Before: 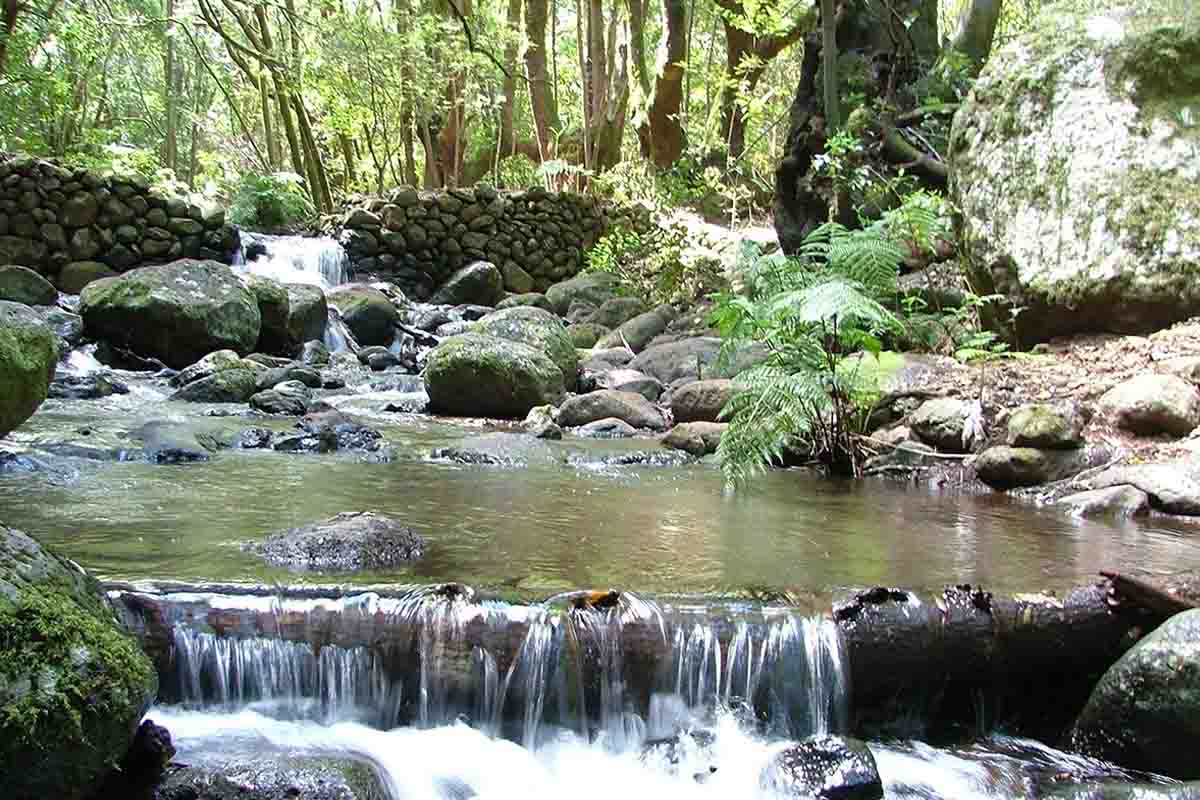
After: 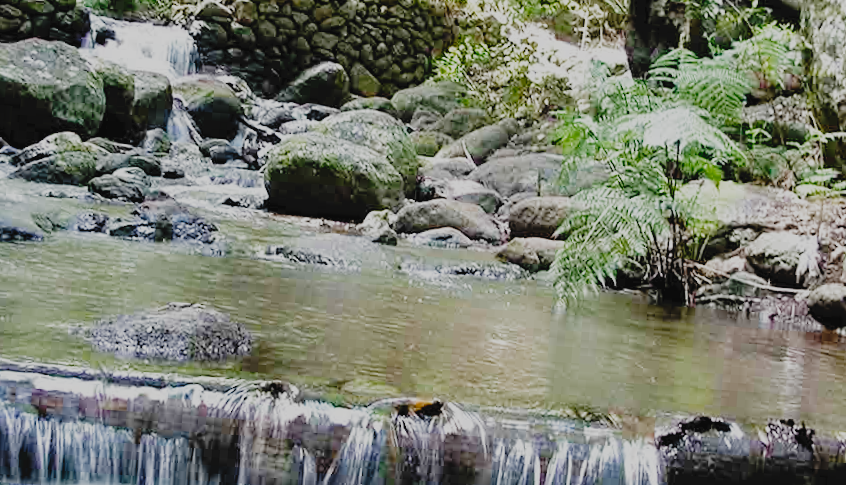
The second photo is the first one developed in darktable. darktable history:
crop and rotate: angle -4.13°, left 9.736%, top 21.181%, right 12.302%, bottom 11.775%
filmic rgb: black relative exposure -5.75 EV, white relative exposure 3.39 EV, hardness 3.66, add noise in highlights 0.002, preserve chrominance no, color science v3 (2019), use custom middle-gray values true, contrast in highlights soft
tone curve: curves: ch0 [(0, 0) (0.003, 0.048) (0.011, 0.055) (0.025, 0.065) (0.044, 0.089) (0.069, 0.111) (0.1, 0.132) (0.136, 0.163) (0.177, 0.21) (0.224, 0.259) (0.277, 0.323) (0.335, 0.385) (0.399, 0.442) (0.468, 0.508) (0.543, 0.578) (0.623, 0.648) (0.709, 0.716) (0.801, 0.781) (0.898, 0.845) (1, 1)], preserve colors none
